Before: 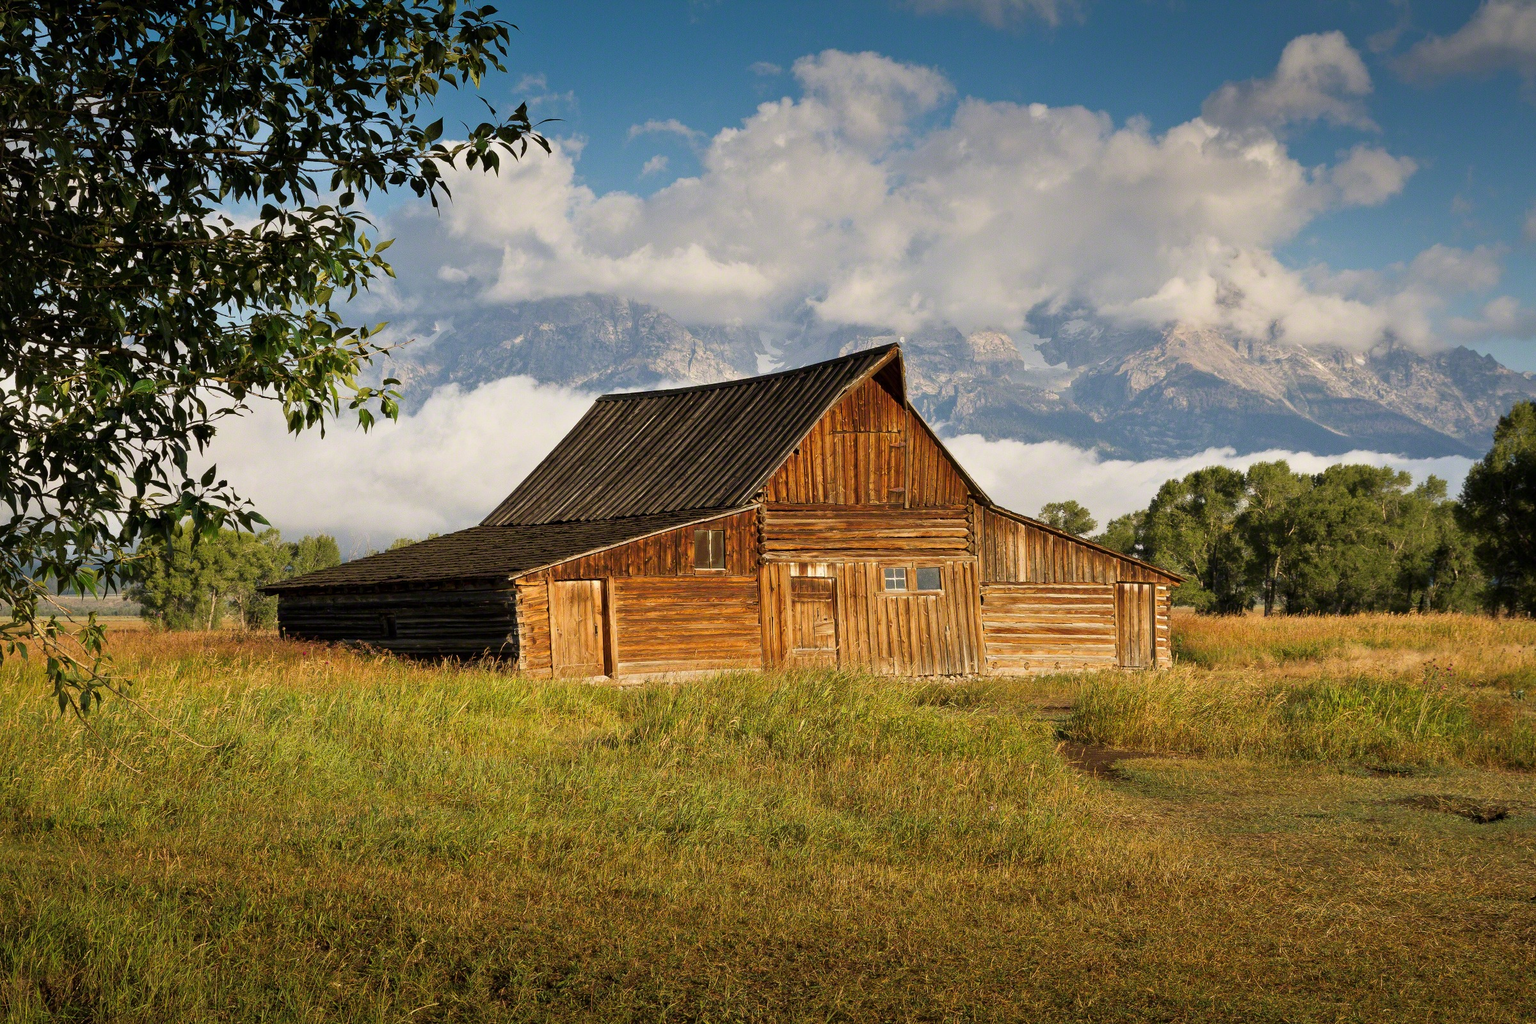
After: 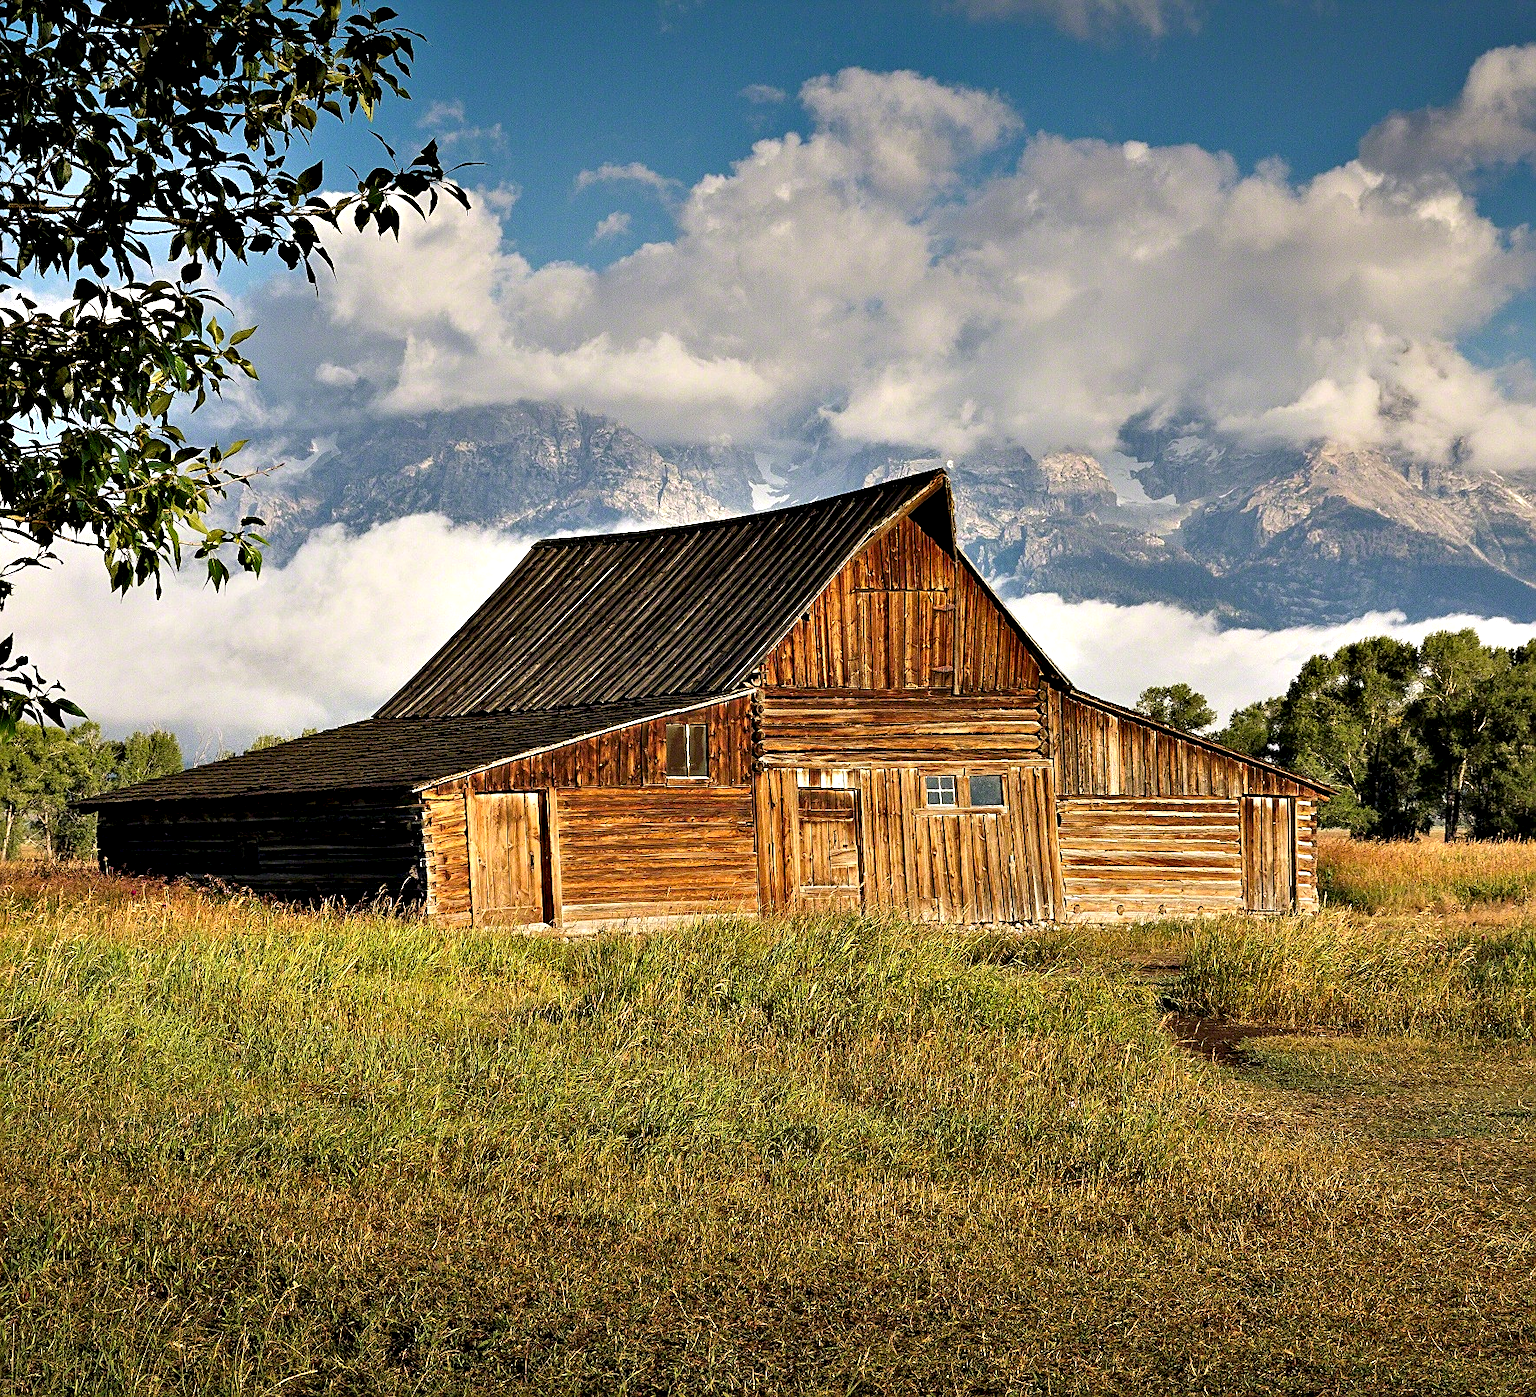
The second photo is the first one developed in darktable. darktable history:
sharpen: on, module defaults
crop: left 13.469%, right 13.287%
contrast equalizer: y [[0.6 ×6], [0.55 ×6], [0 ×6], [0 ×6], [0 ×6]]
